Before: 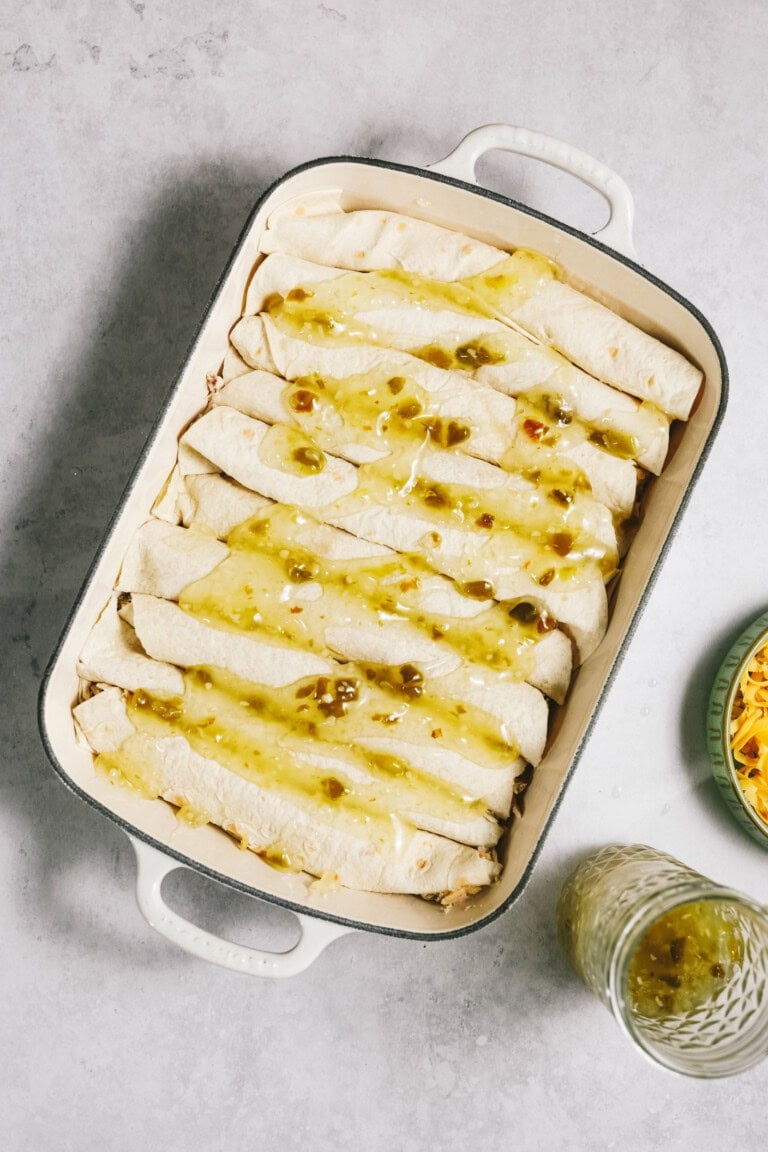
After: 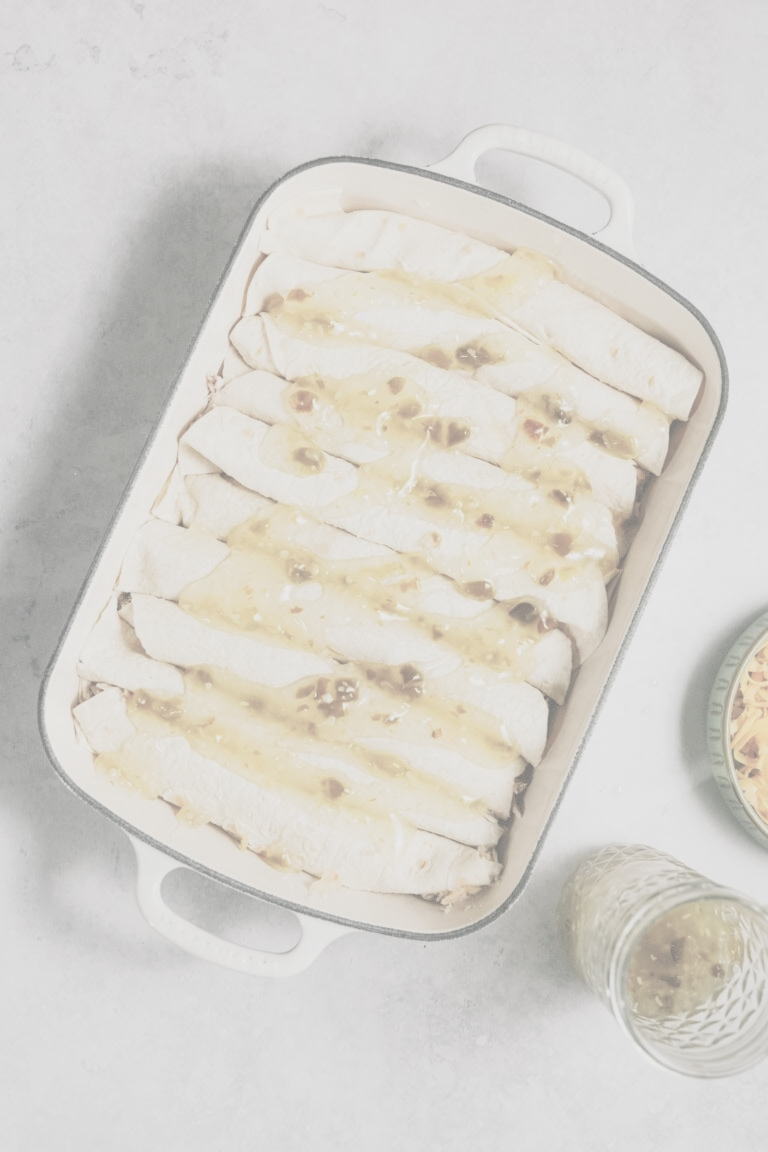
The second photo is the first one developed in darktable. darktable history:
contrast brightness saturation: contrast -0.331, brightness 0.75, saturation -0.766
